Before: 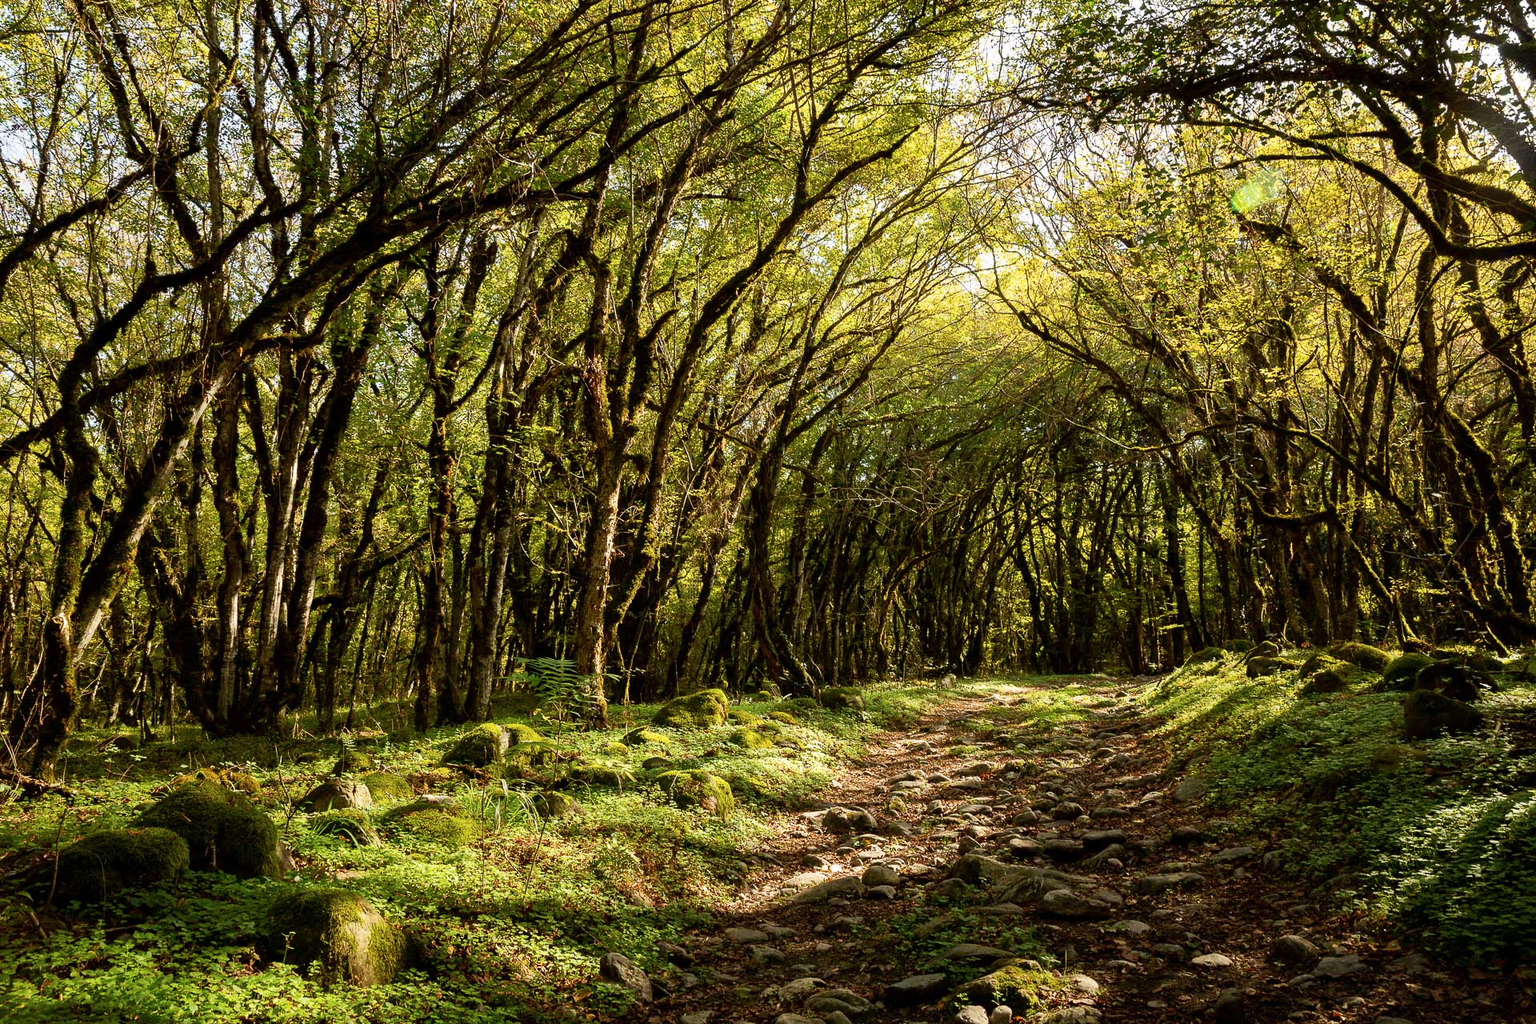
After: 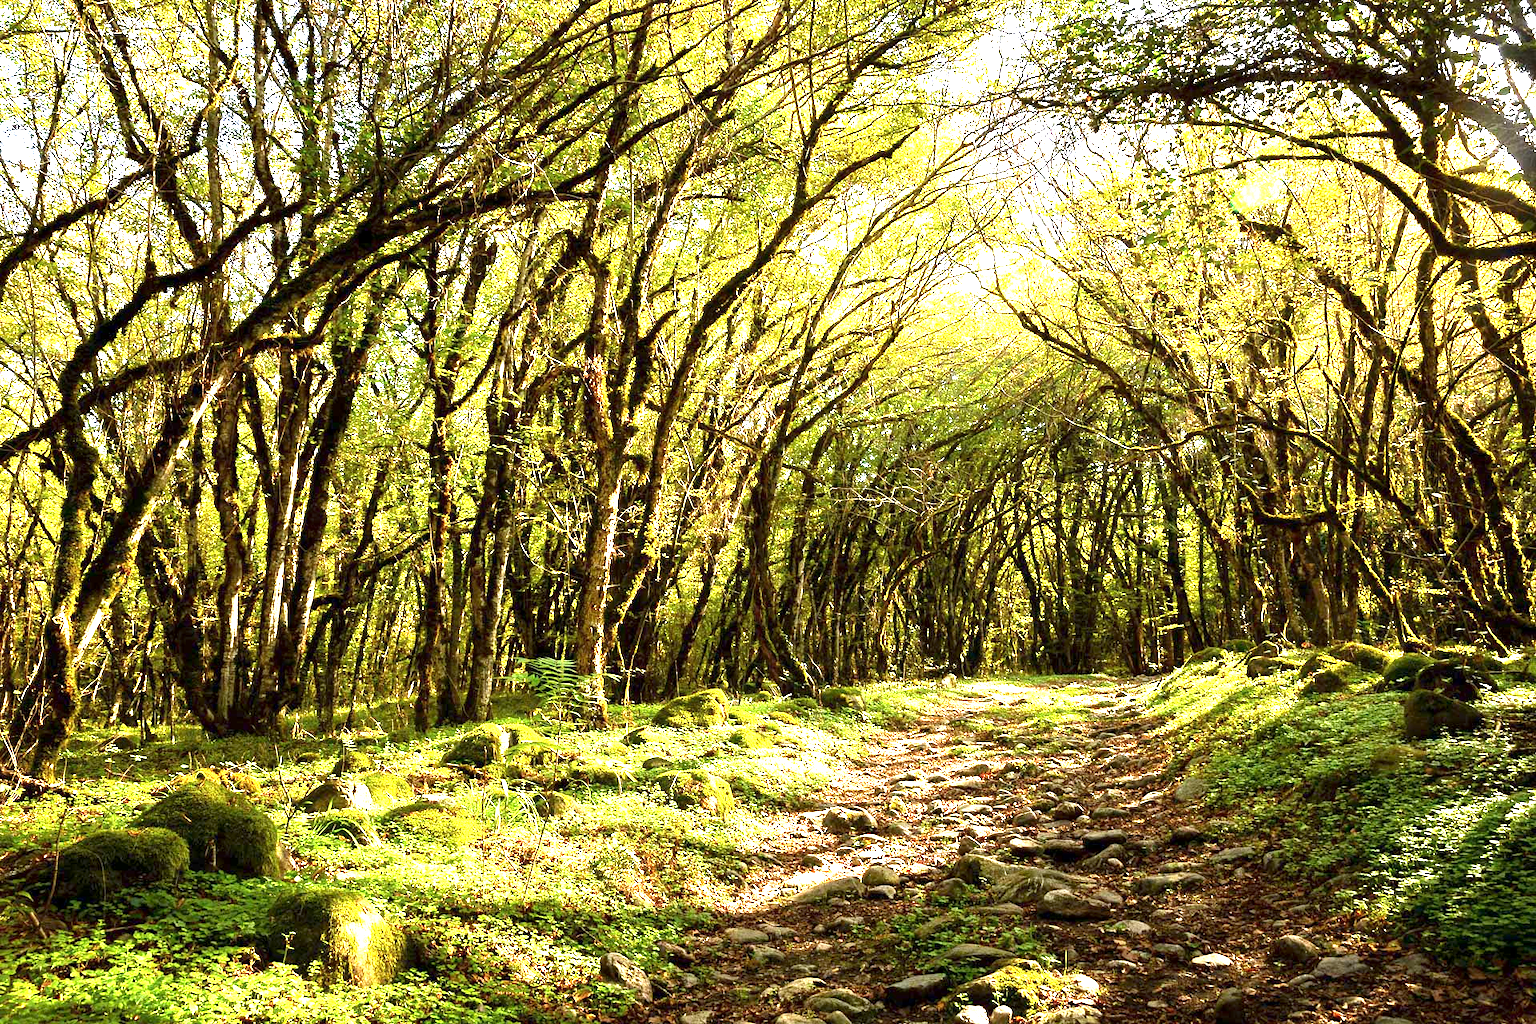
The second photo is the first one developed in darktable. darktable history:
white balance: red 0.982, blue 1.018
exposure: exposure 2.003 EV, compensate highlight preservation false
